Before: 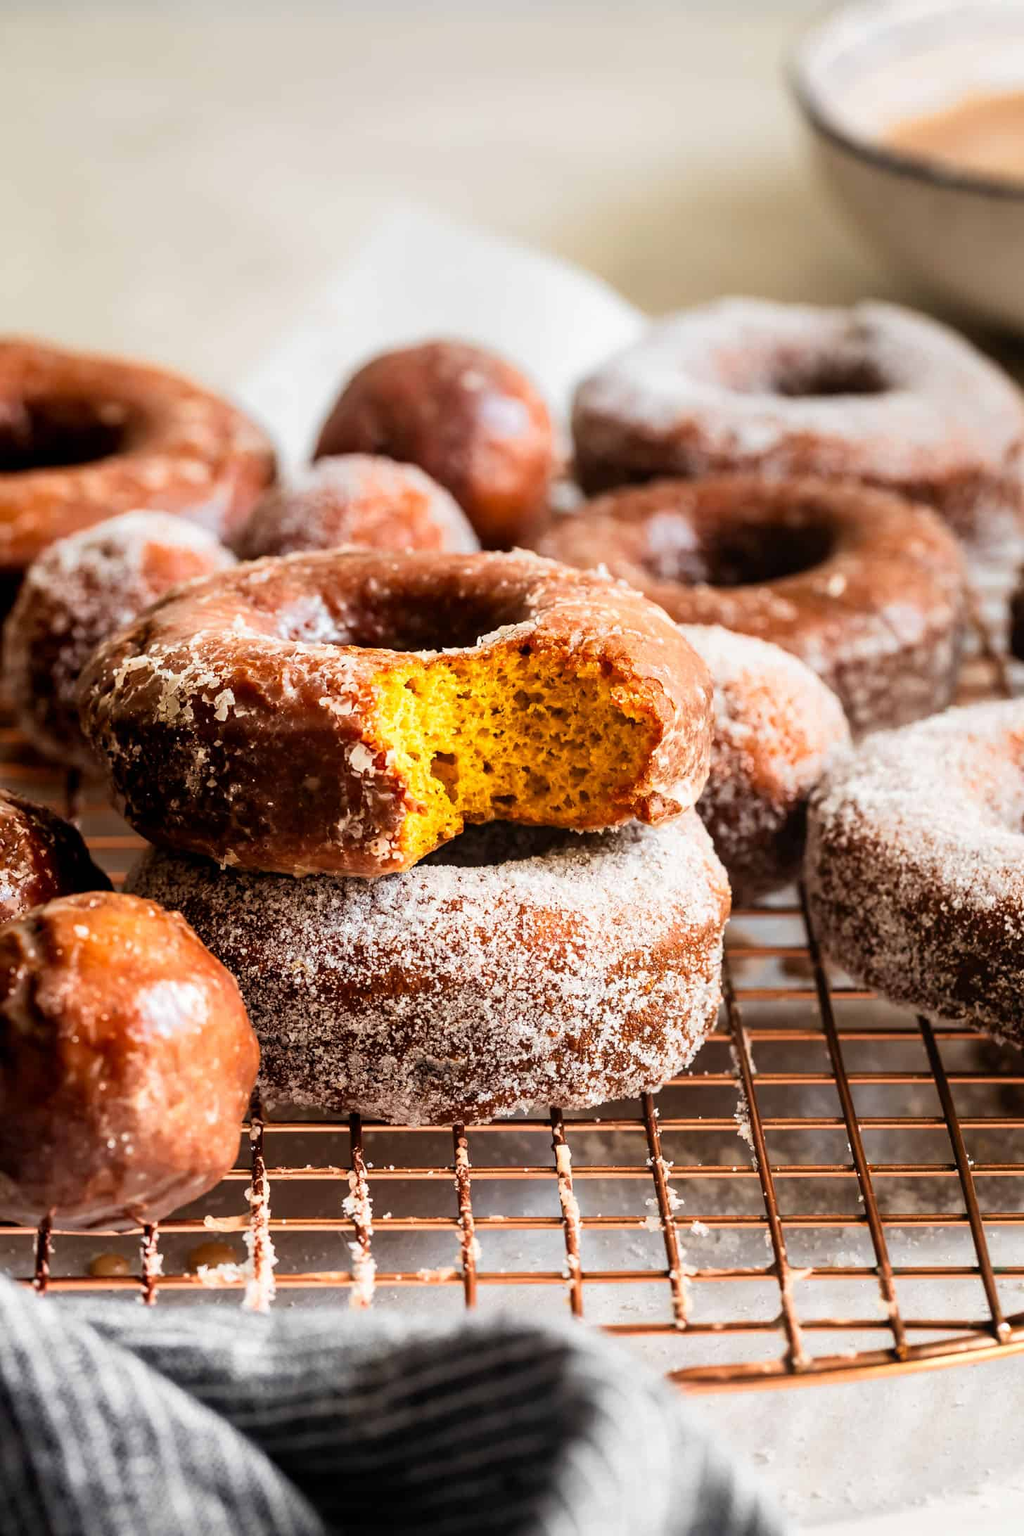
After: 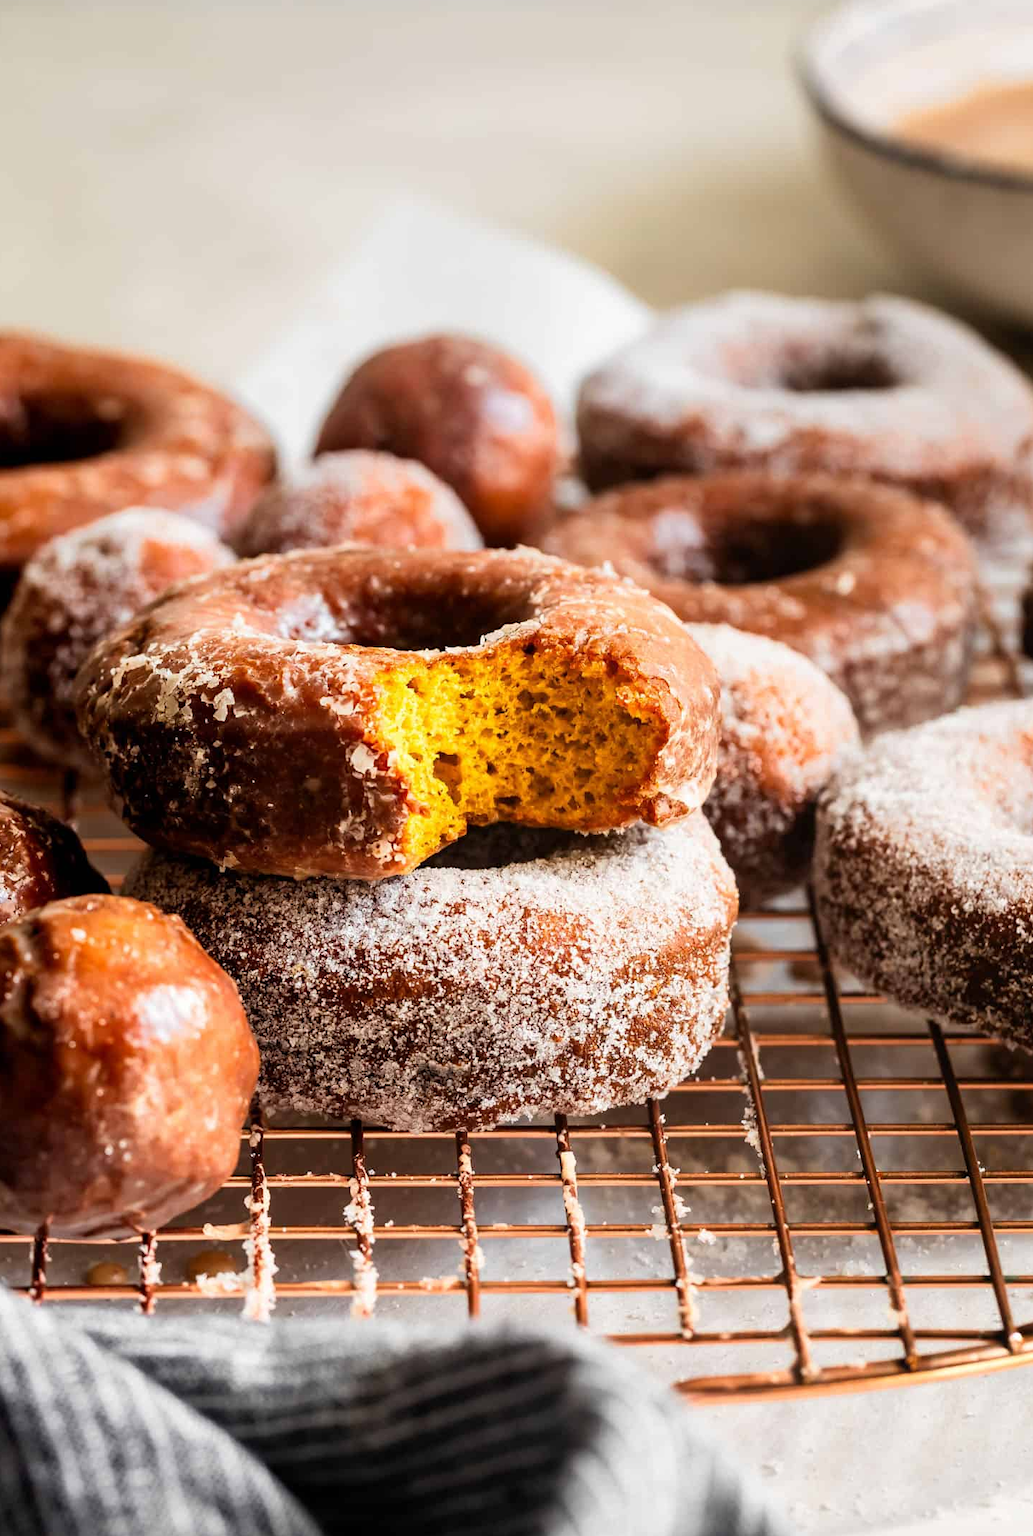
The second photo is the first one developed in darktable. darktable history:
crop: left 0.463%, top 0.764%, right 0.204%, bottom 0.767%
